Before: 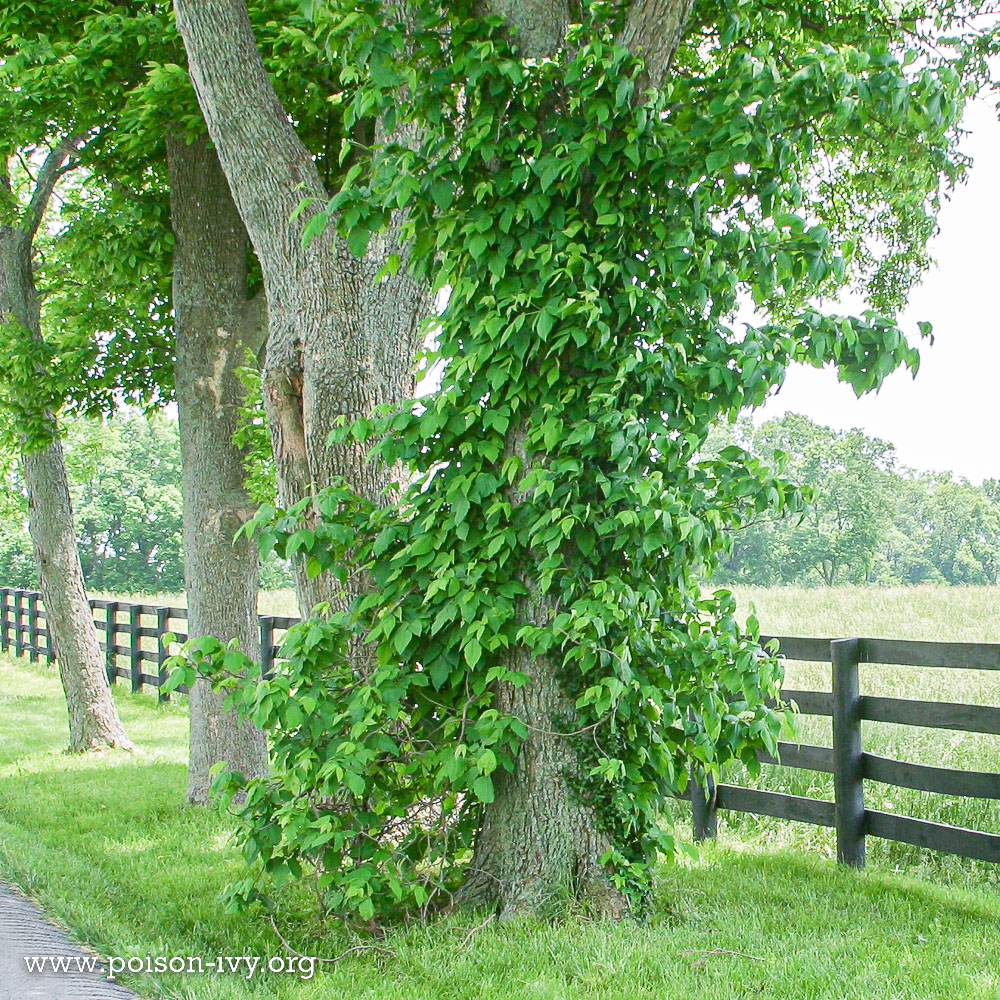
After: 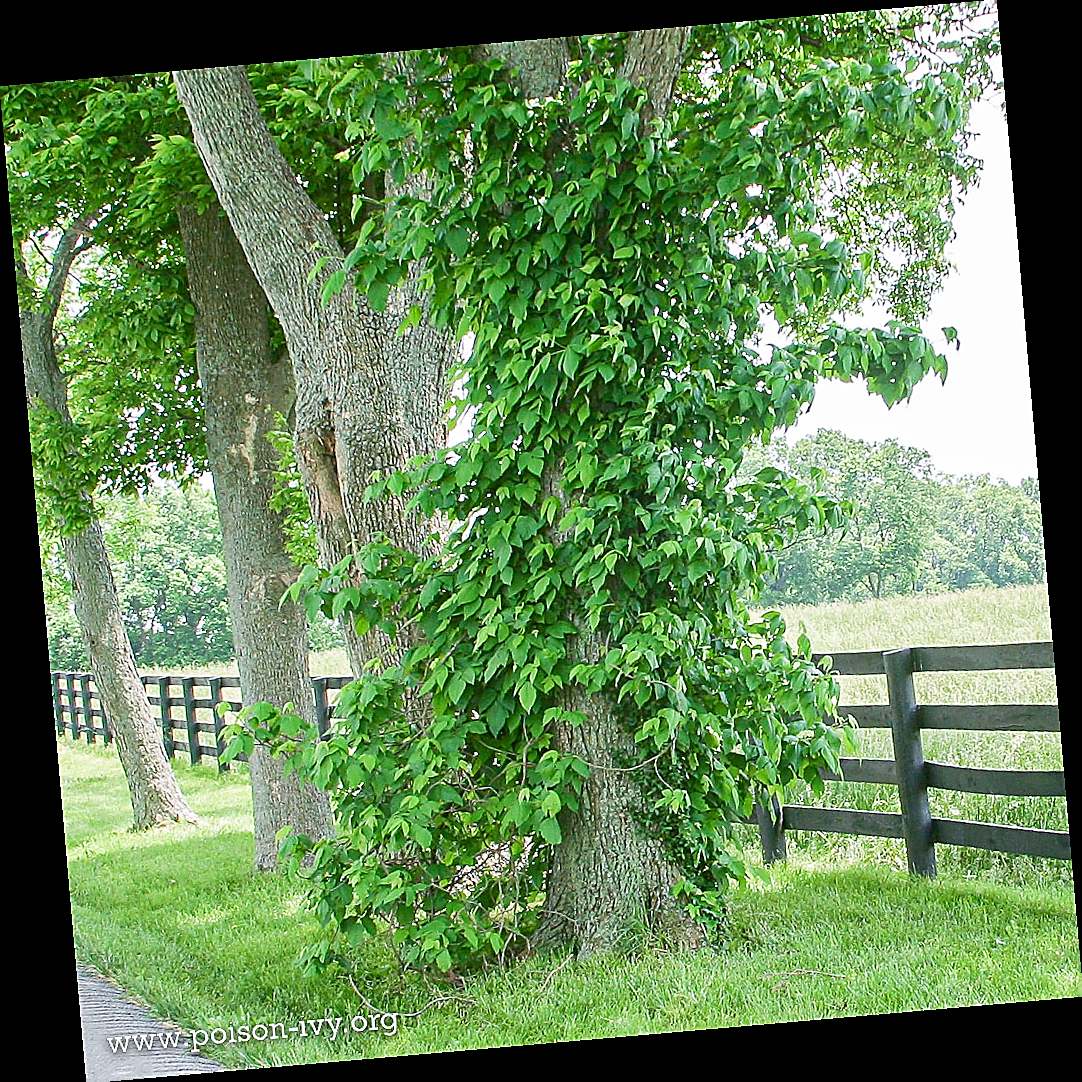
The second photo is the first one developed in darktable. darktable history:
rotate and perspective: rotation -4.98°, automatic cropping off
sharpen: radius 1.4, amount 1.25, threshold 0.7
